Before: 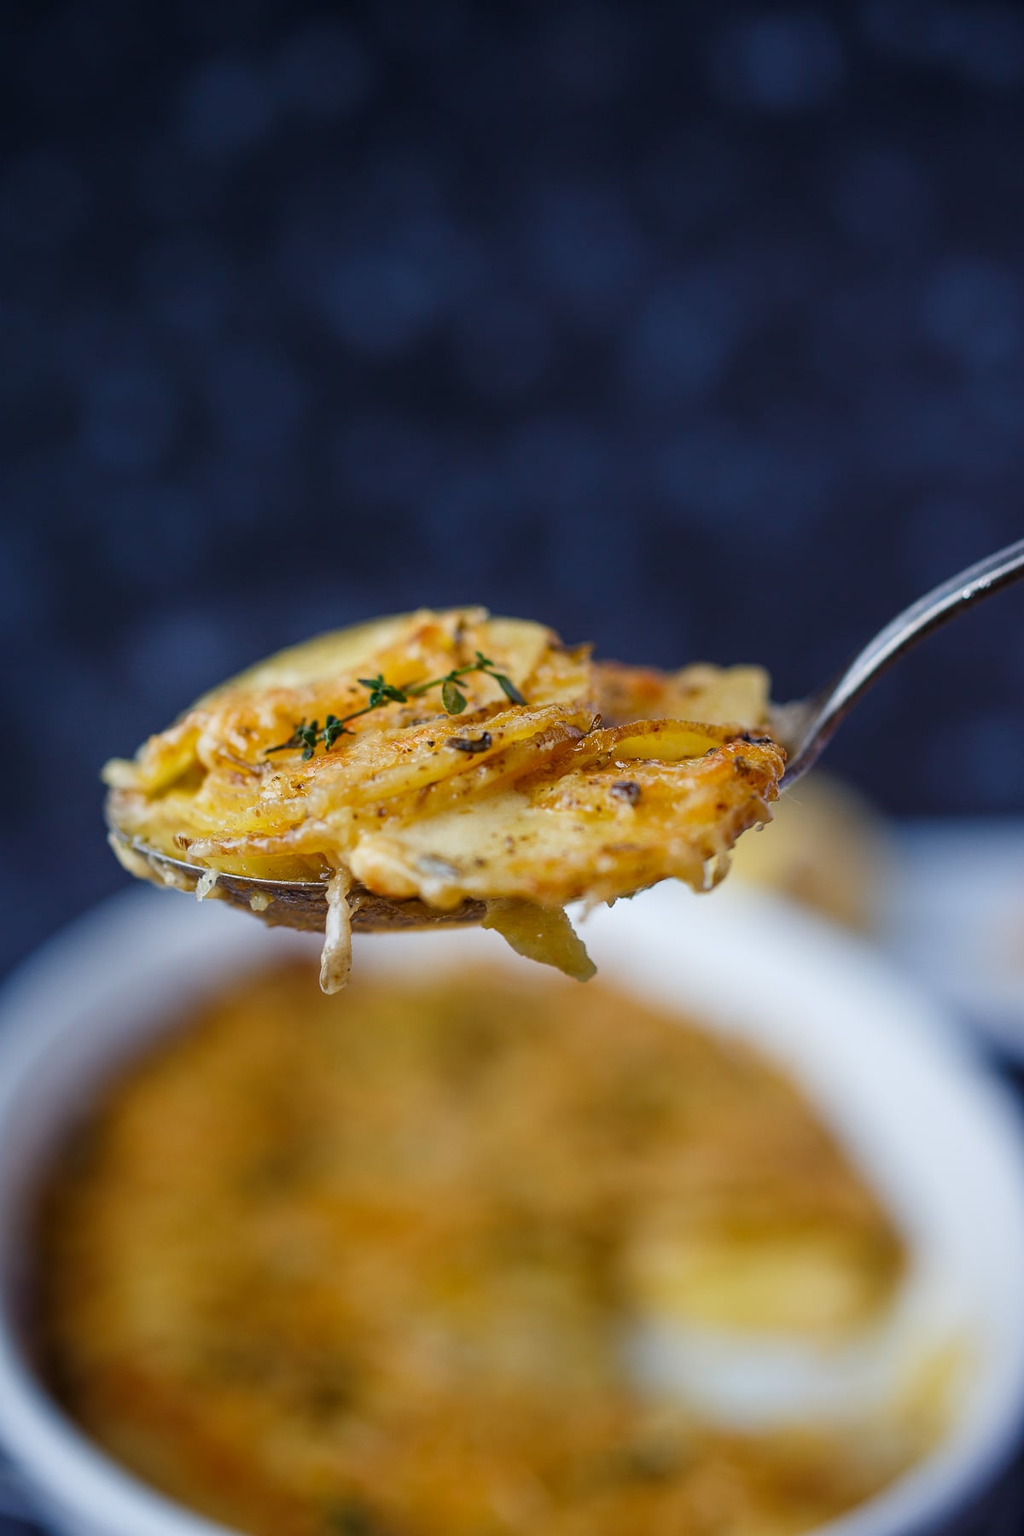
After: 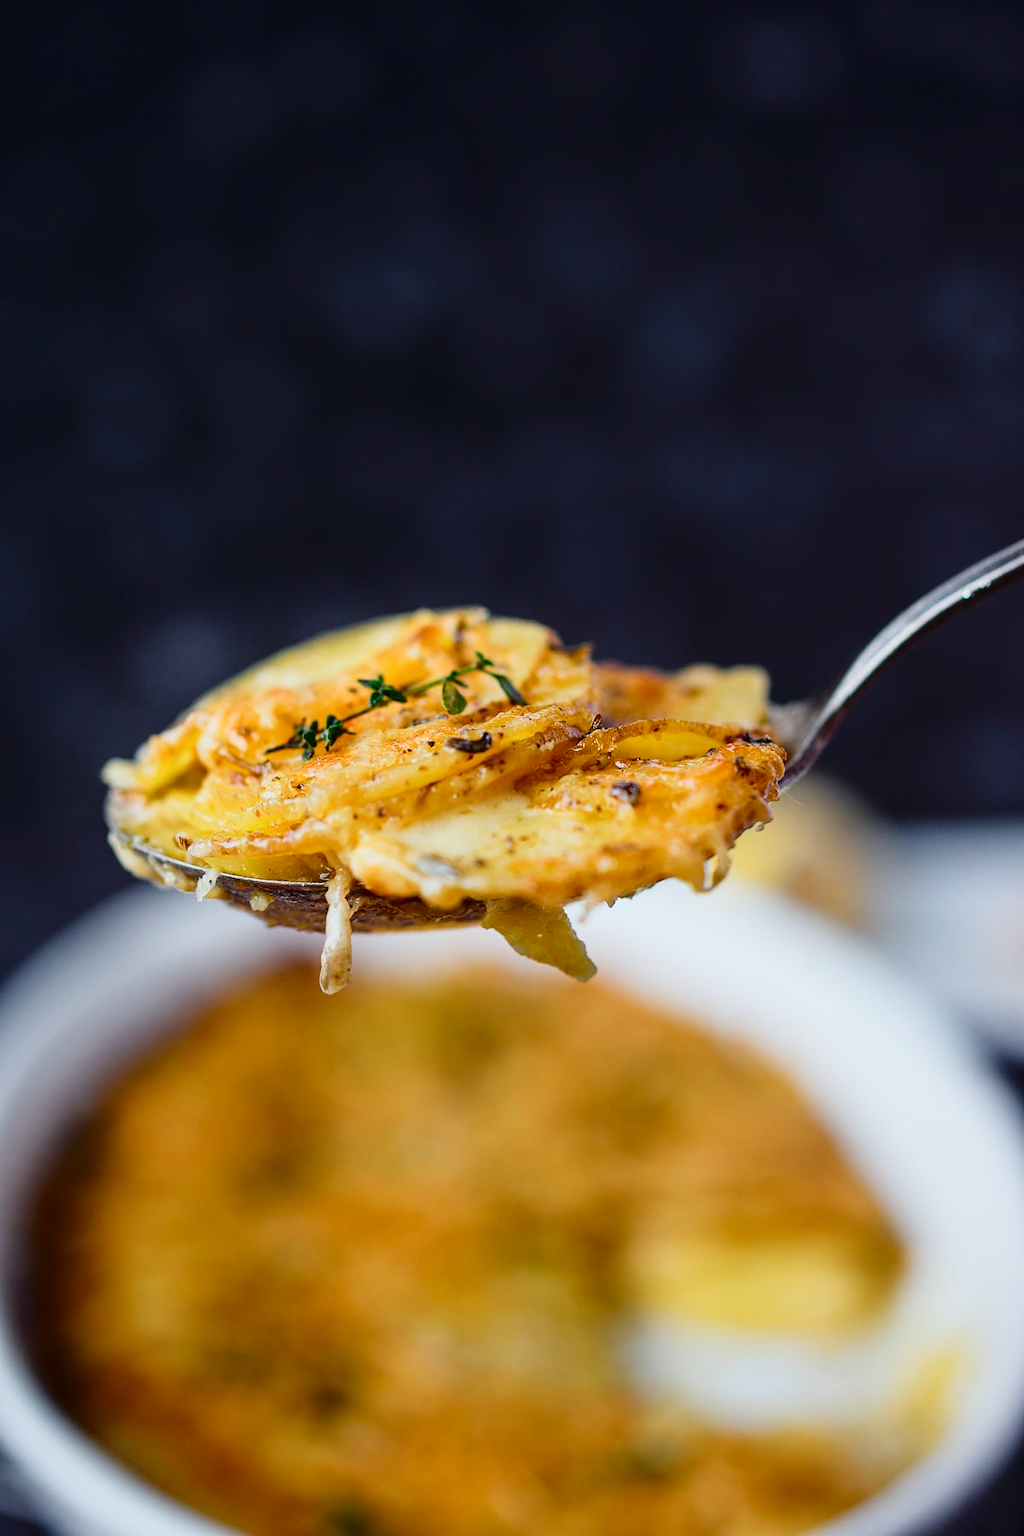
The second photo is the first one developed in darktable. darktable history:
tone curve: curves: ch0 [(0, 0.014) (0.17, 0.099) (0.398, 0.423) (0.728, 0.808) (0.877, 0.91) (0.99, 0.955)]; ch1 [(0, 0) (0.377, 0.325) (0.493, 0.491) (0.505, 0.504) (0.515, 0.515) (0.554, 0.575) (0.623, 0.643) (0.701, 0.718) (1, 1)]; ch2 [(0, 0) (0.423, 0.453) (0.481, 0.485) (0.501, 0.501) (0.531, 0.527) (0.586, 0.597) (0.663, 0.706) (0.717, 0.753) (1, 0.991)], color space Lab, independent channels
